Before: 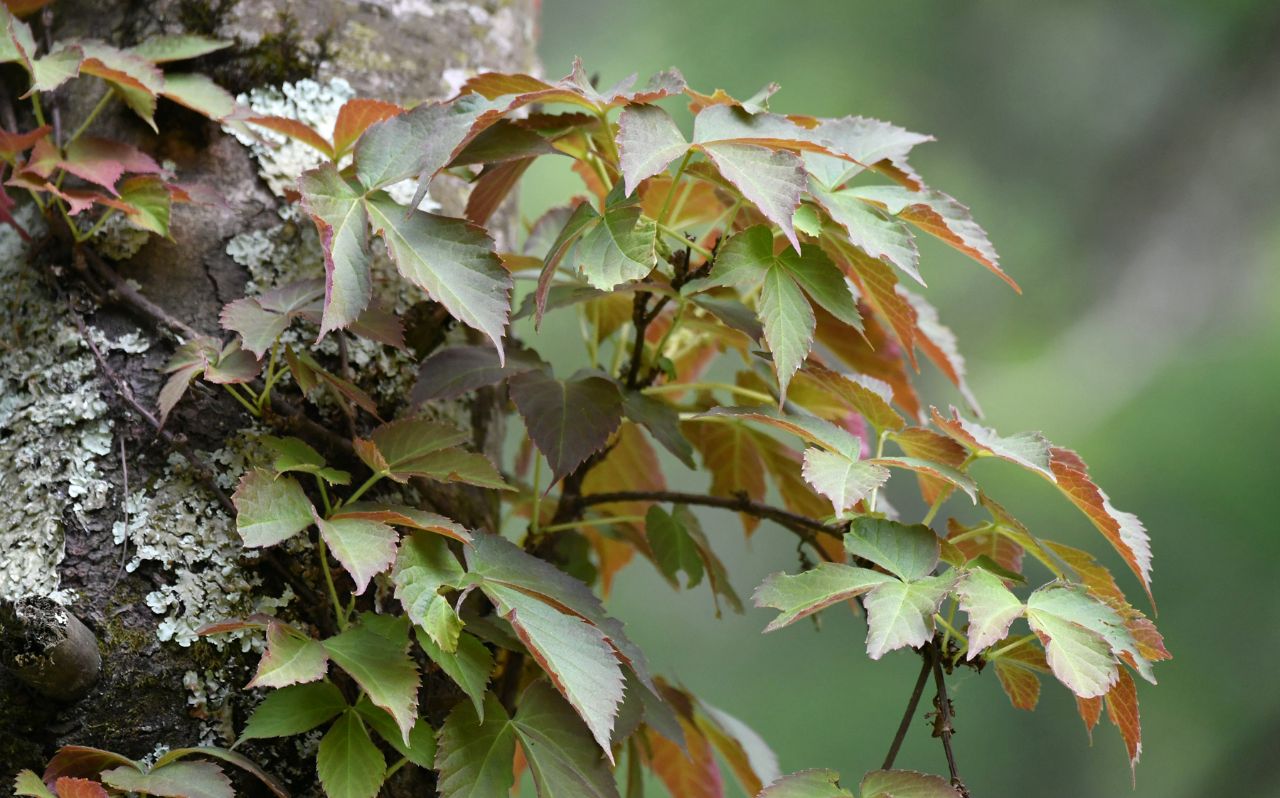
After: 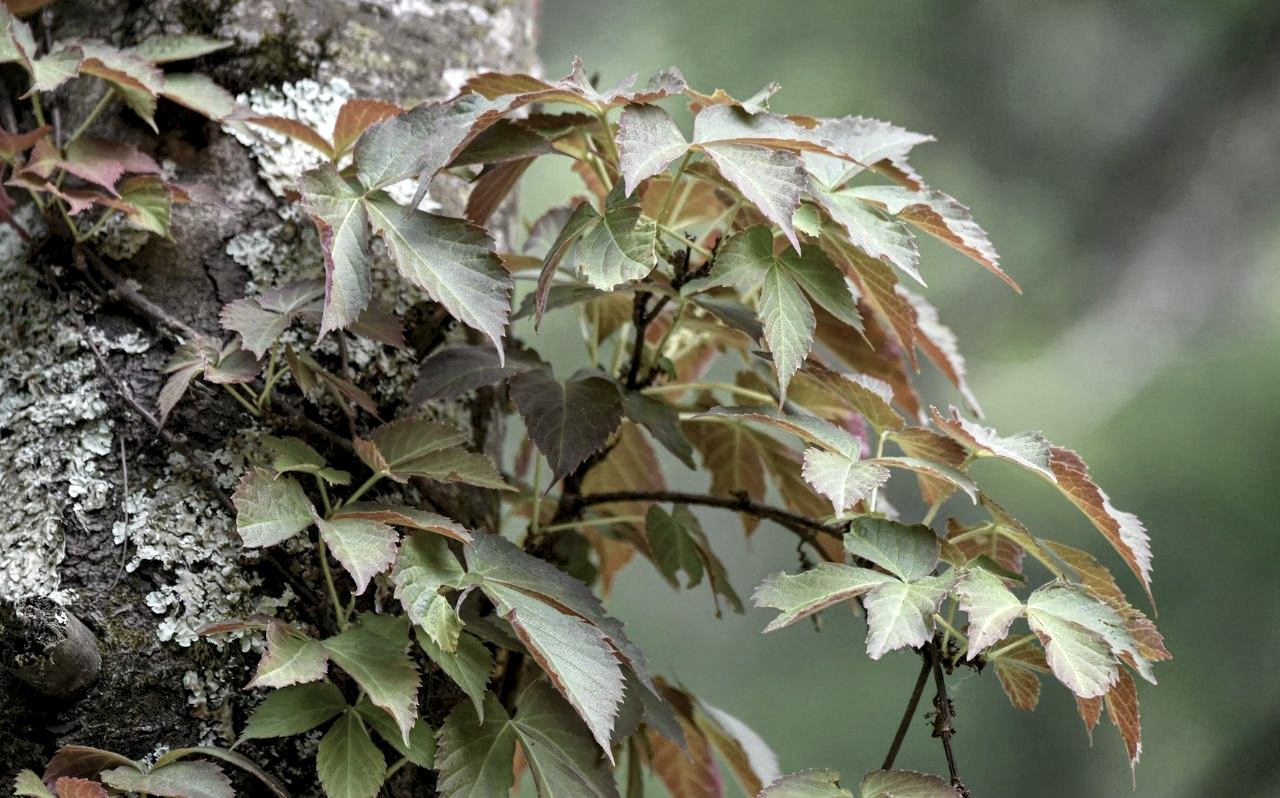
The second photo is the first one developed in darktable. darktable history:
haze removal: strength 0.1, compatibility mode true, adaptive false
local contrast: highlights 100%, shadows 100%, detail 200%, midtone range 0.2
contrast brightness saturation: contrast -0.05, saturation -0.41
